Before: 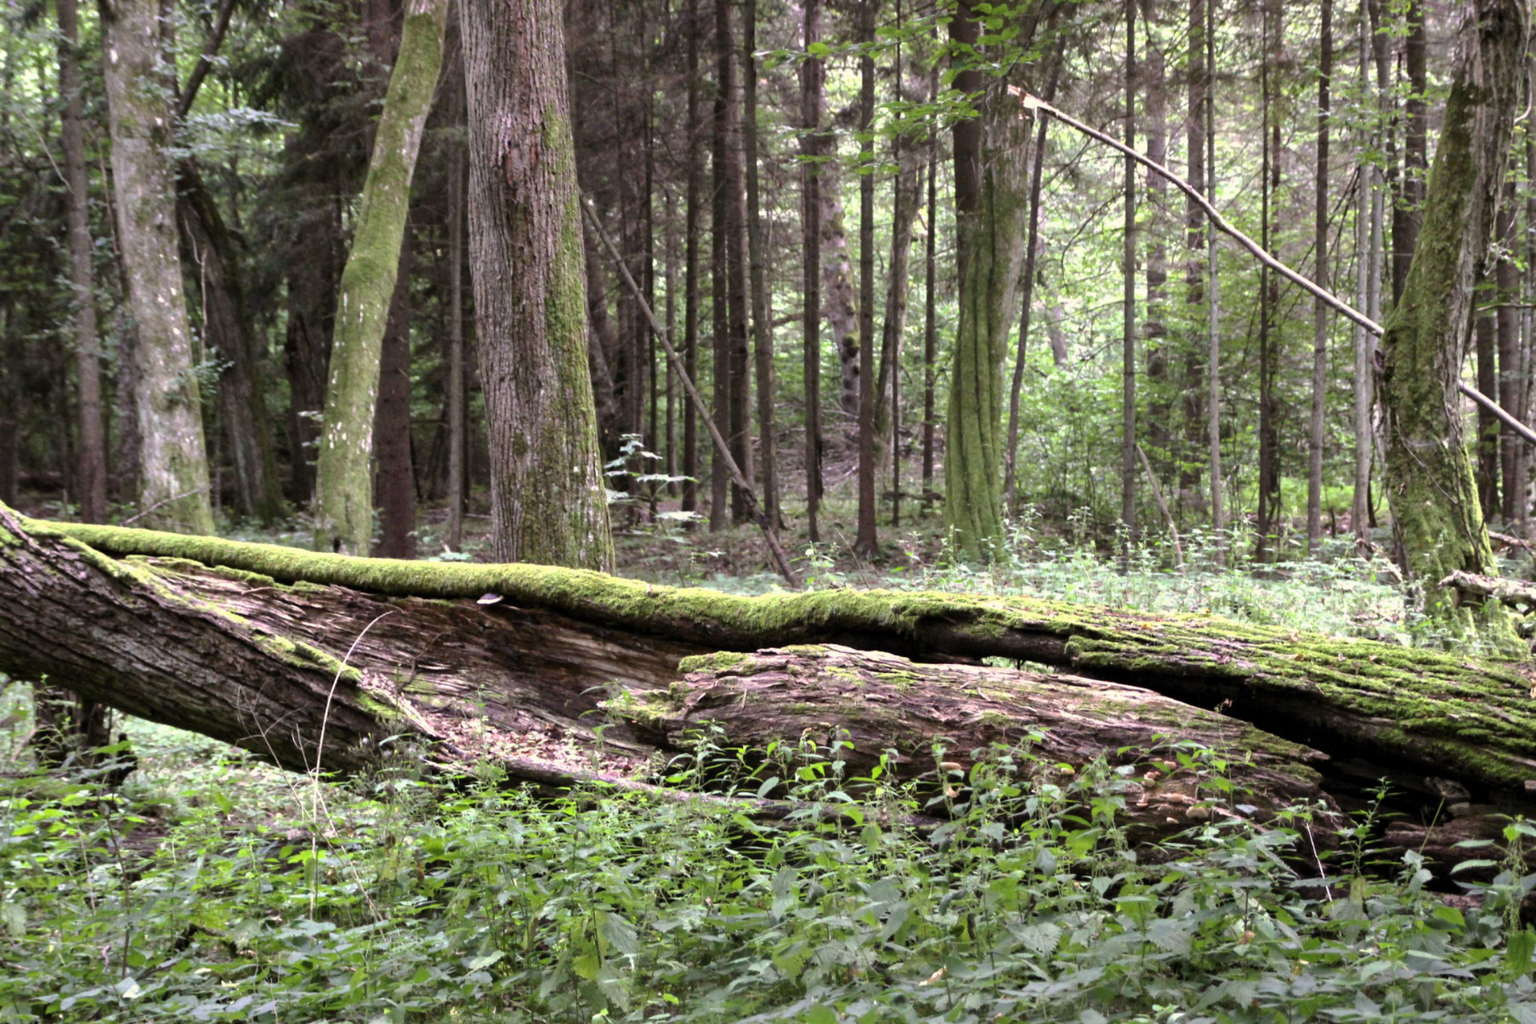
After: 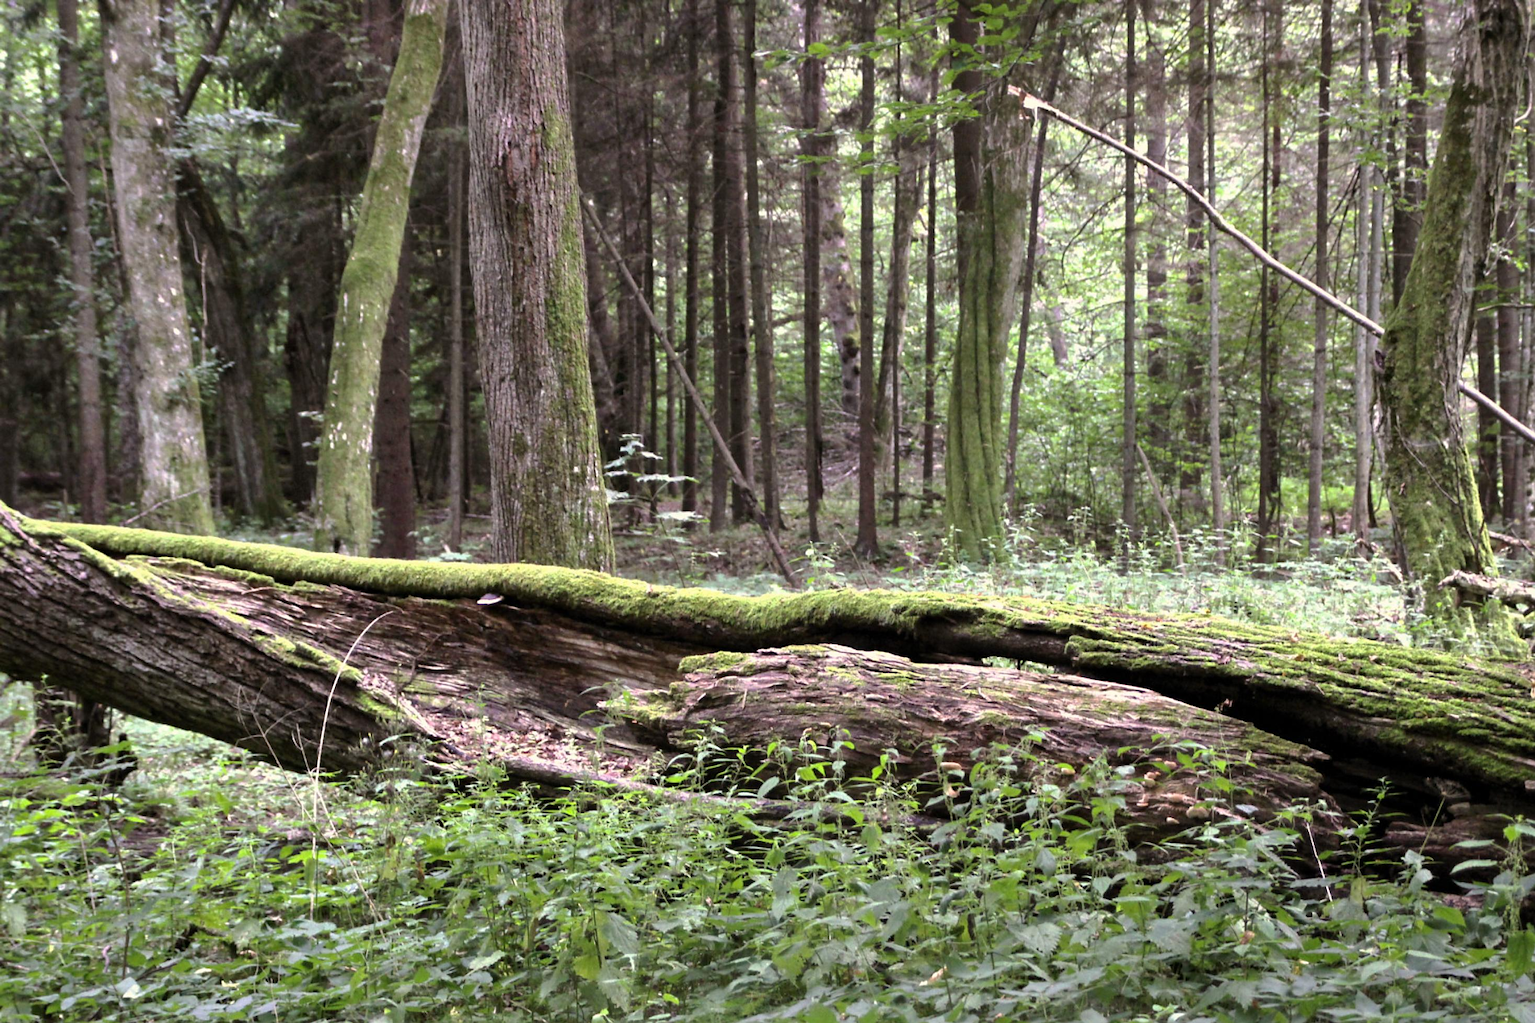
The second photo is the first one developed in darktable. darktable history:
sharpen: radius 1.877, amount 0.398, threshold 1.5
